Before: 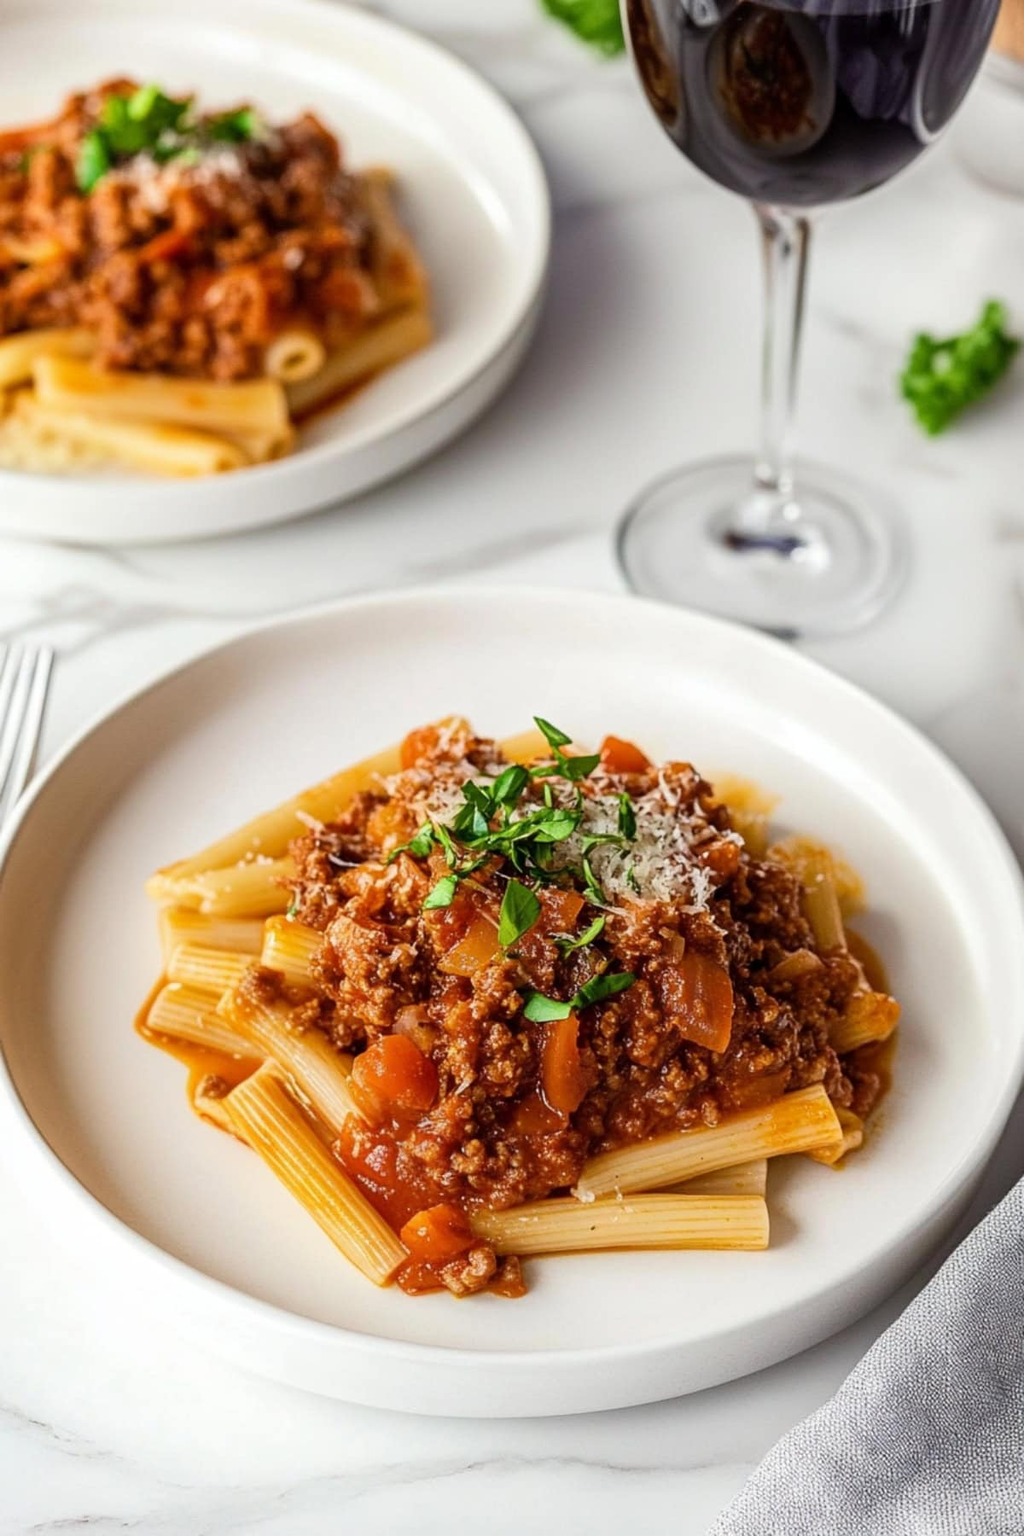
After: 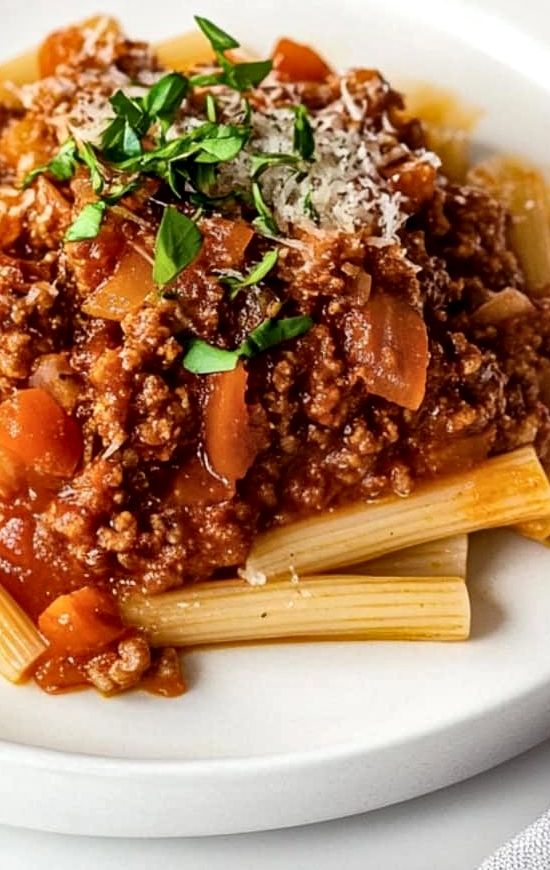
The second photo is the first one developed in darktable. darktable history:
crop: left 35.976%, top 45.819%, right 18.162%, bottom 5.807%
local contrast: mode bilateral grid, contrast 20, coarseness 50, detail 171%, midtone range 0.2
